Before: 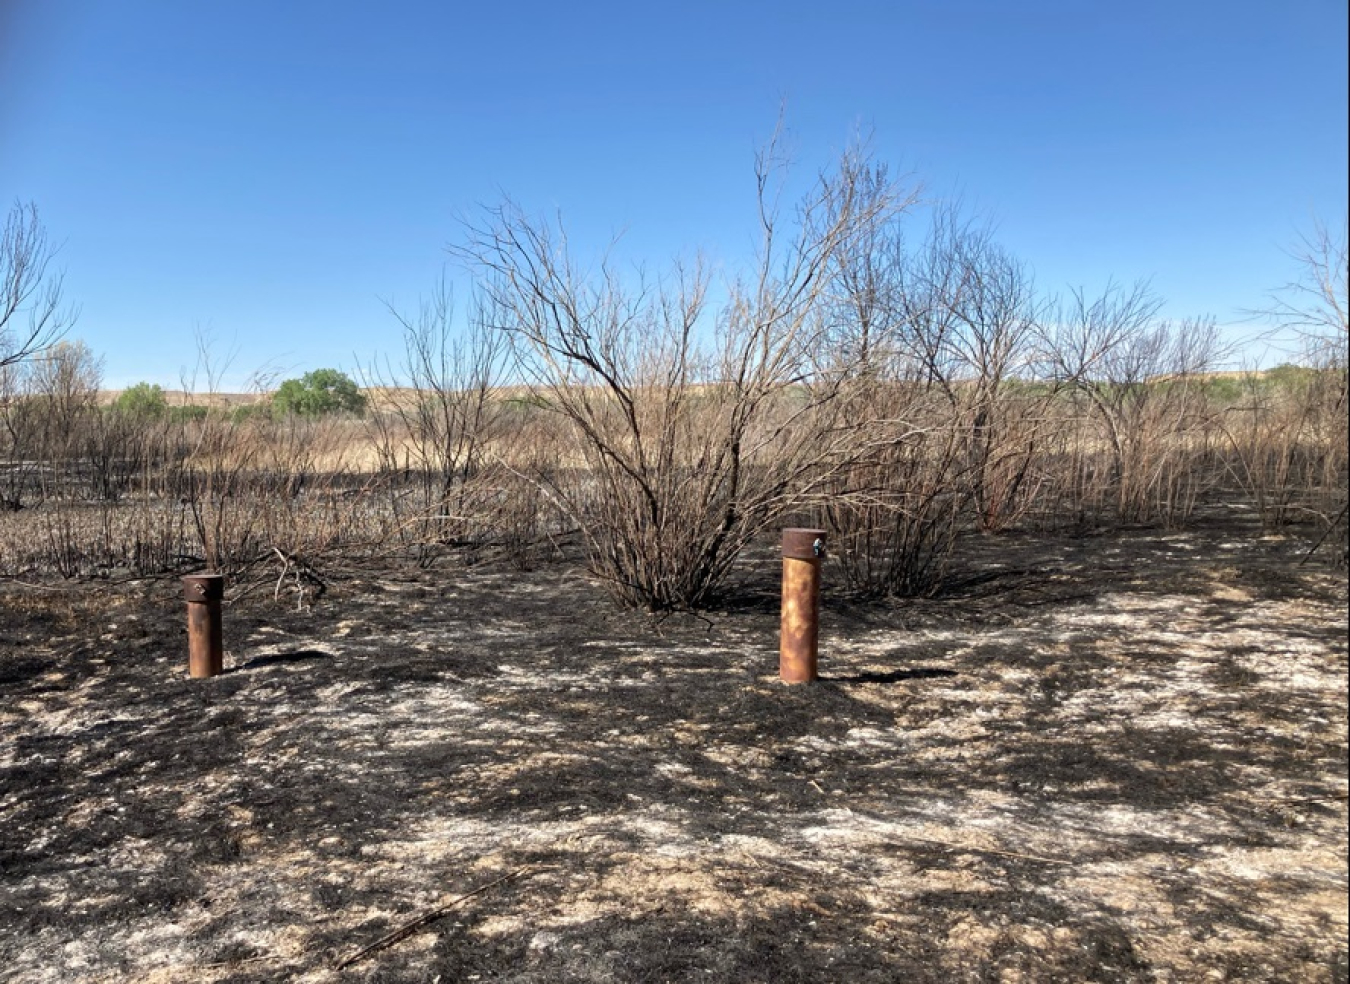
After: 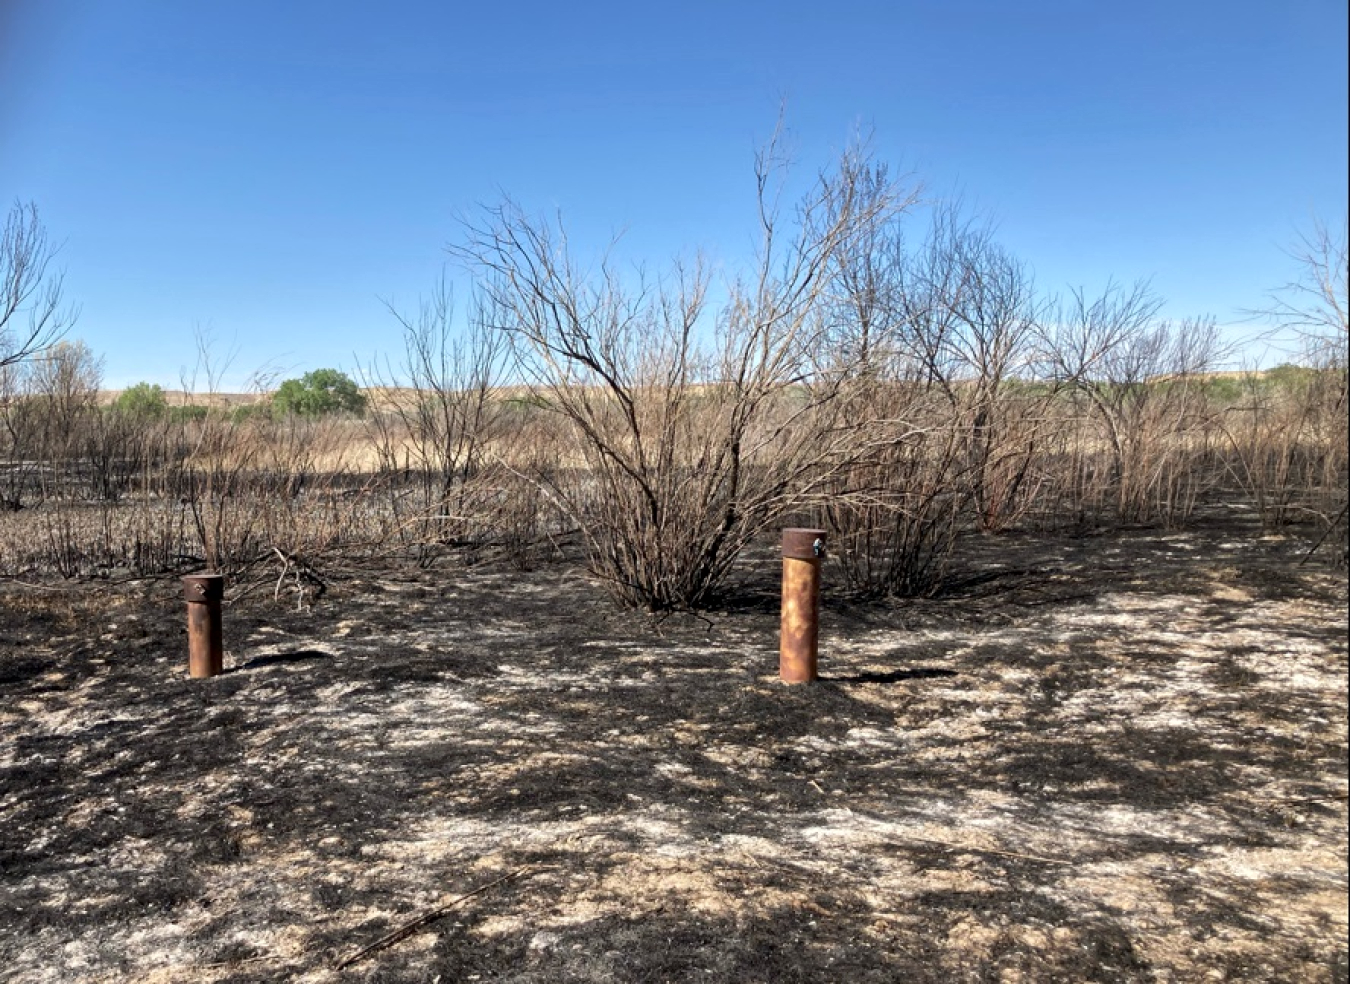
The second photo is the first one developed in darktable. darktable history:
local contrast: mode bilateral grid, contrast 19, coarseness 50, detail 119%, midtone range 0.2
